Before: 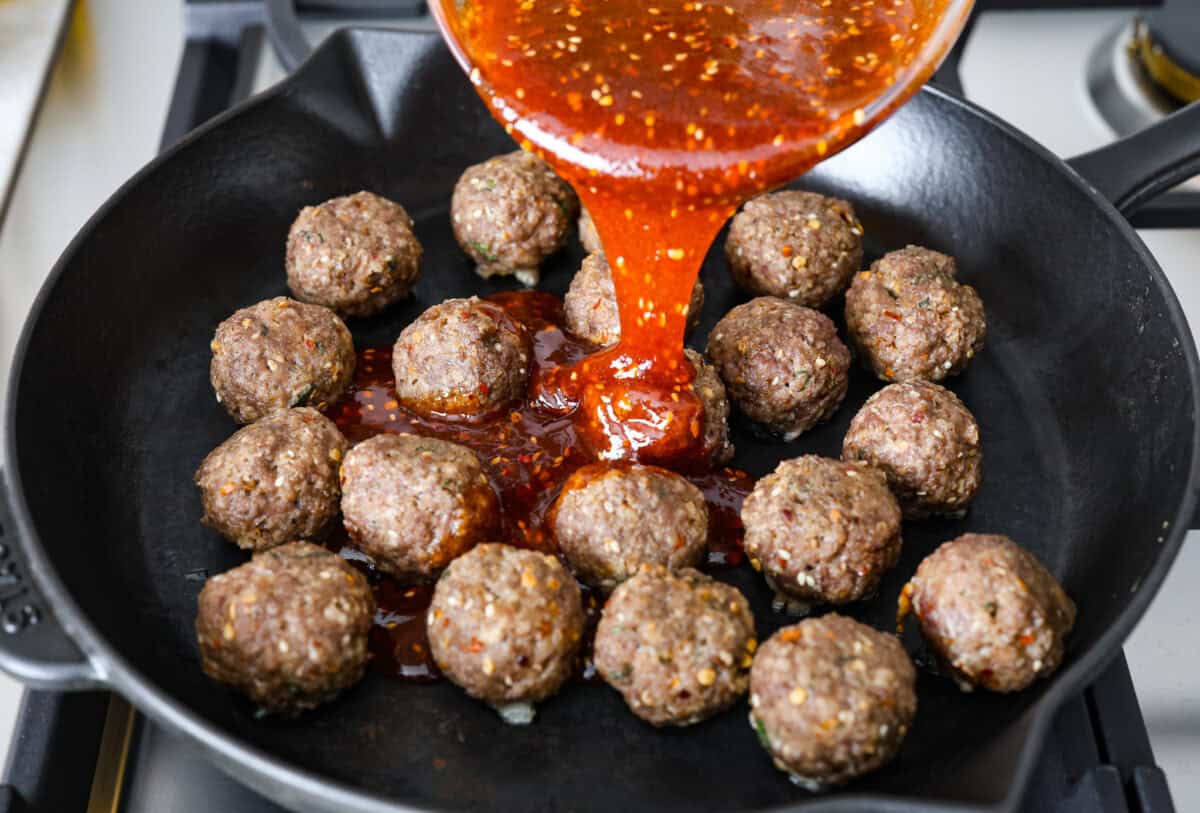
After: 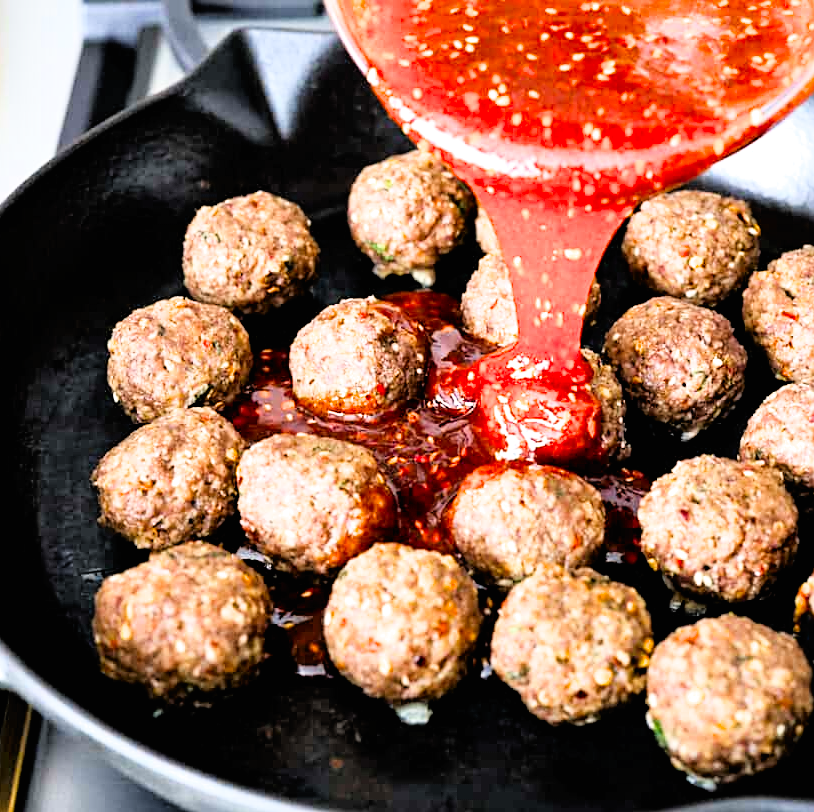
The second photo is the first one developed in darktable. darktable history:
exposure: black level correction 0, exposure 1.285 EV
tone curve: curves: ch0 [(0, 0) (0.003, 0.01) (0.011, 0.015) (0.025, 0.023) (0.044, 0.037) (0.069, 0.055) (0.1, 0.08) (0.136, 0.114) (0.177, 0.155) (0.224, 0.201) (0.277, 0.254) (0.335, 0.319) (0.399, 0.387) (0.468, 0.459) (0.543, 0.544) (0.623, 0.634) (0.709, 0.731) (0.801, 0.827) (0.898, 0.921) (1, 1)], color space Lab, independent channels, preserve colors none
crop and rotate: left 8.592%, right 23.535%
sharpen: on, module defaults
color correction: highlights b* 0.047, saturation 1.28
filmic rgb: black relative exposure -3.36 EV, white relative exposure 3.46 EV, hardness 2.37, contrast 1.104
